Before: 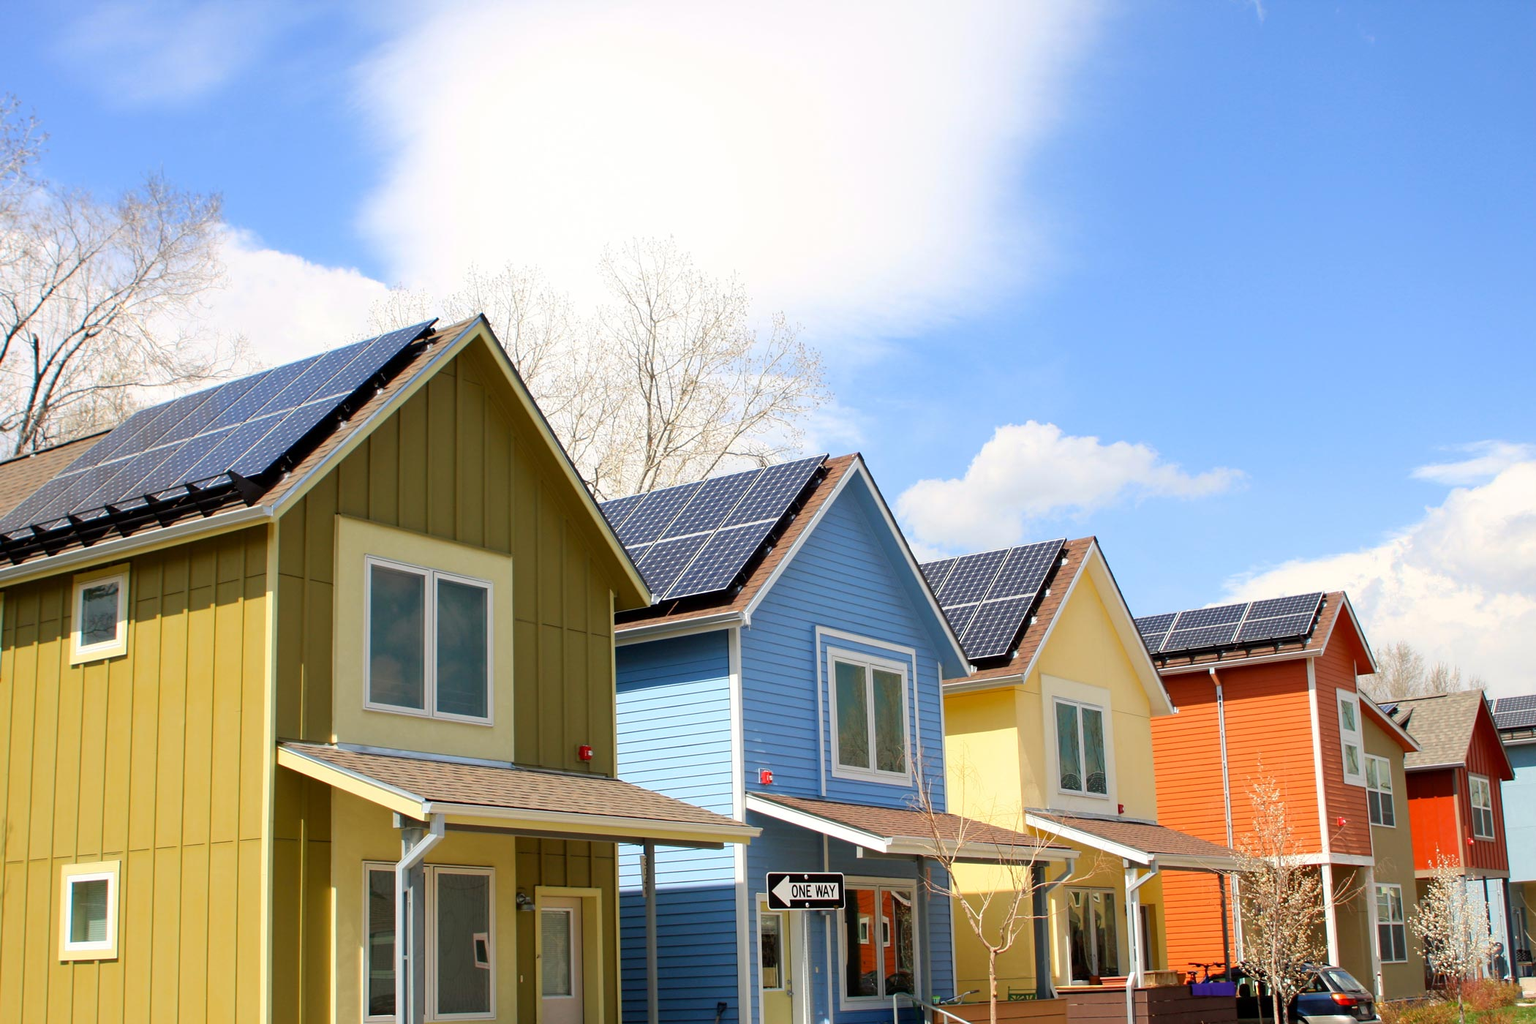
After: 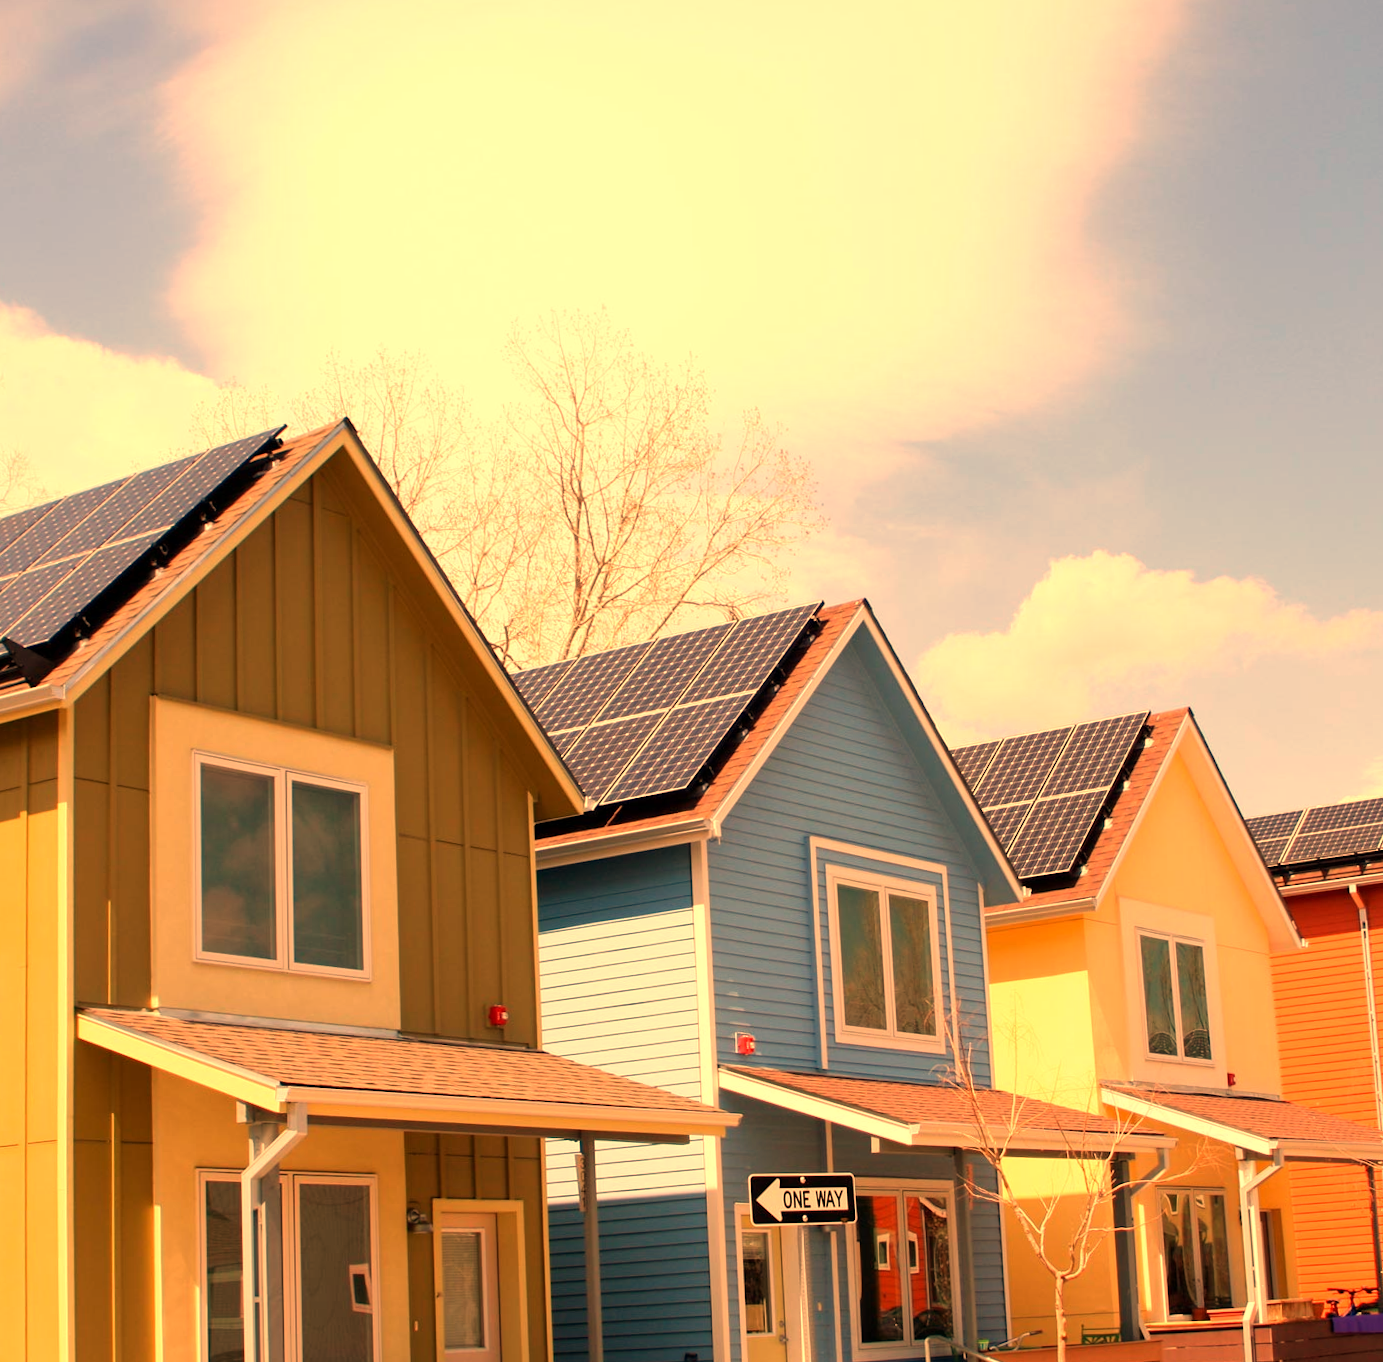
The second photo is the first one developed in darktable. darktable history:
white balance: red 1.467, blue 0.684
rotate and perspective: rotation -1°, crop left 0.011, crop right 0.989, crop top 0.025, crop bottom 0.975
crop and rotate: left 14.292%, right 19.041%
